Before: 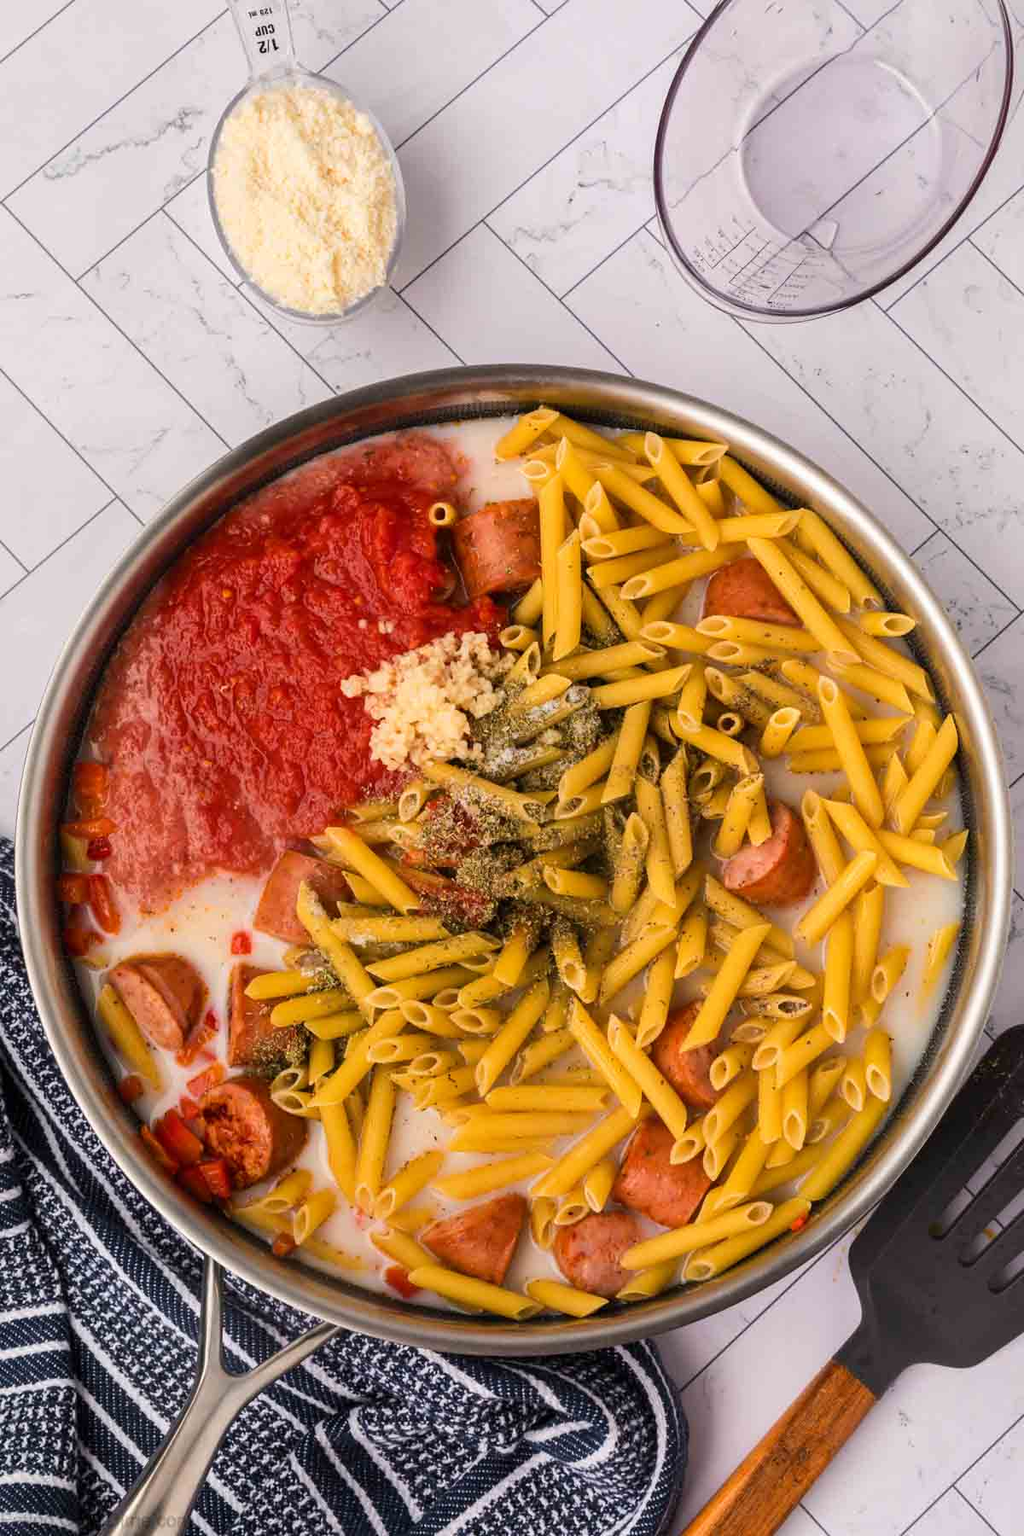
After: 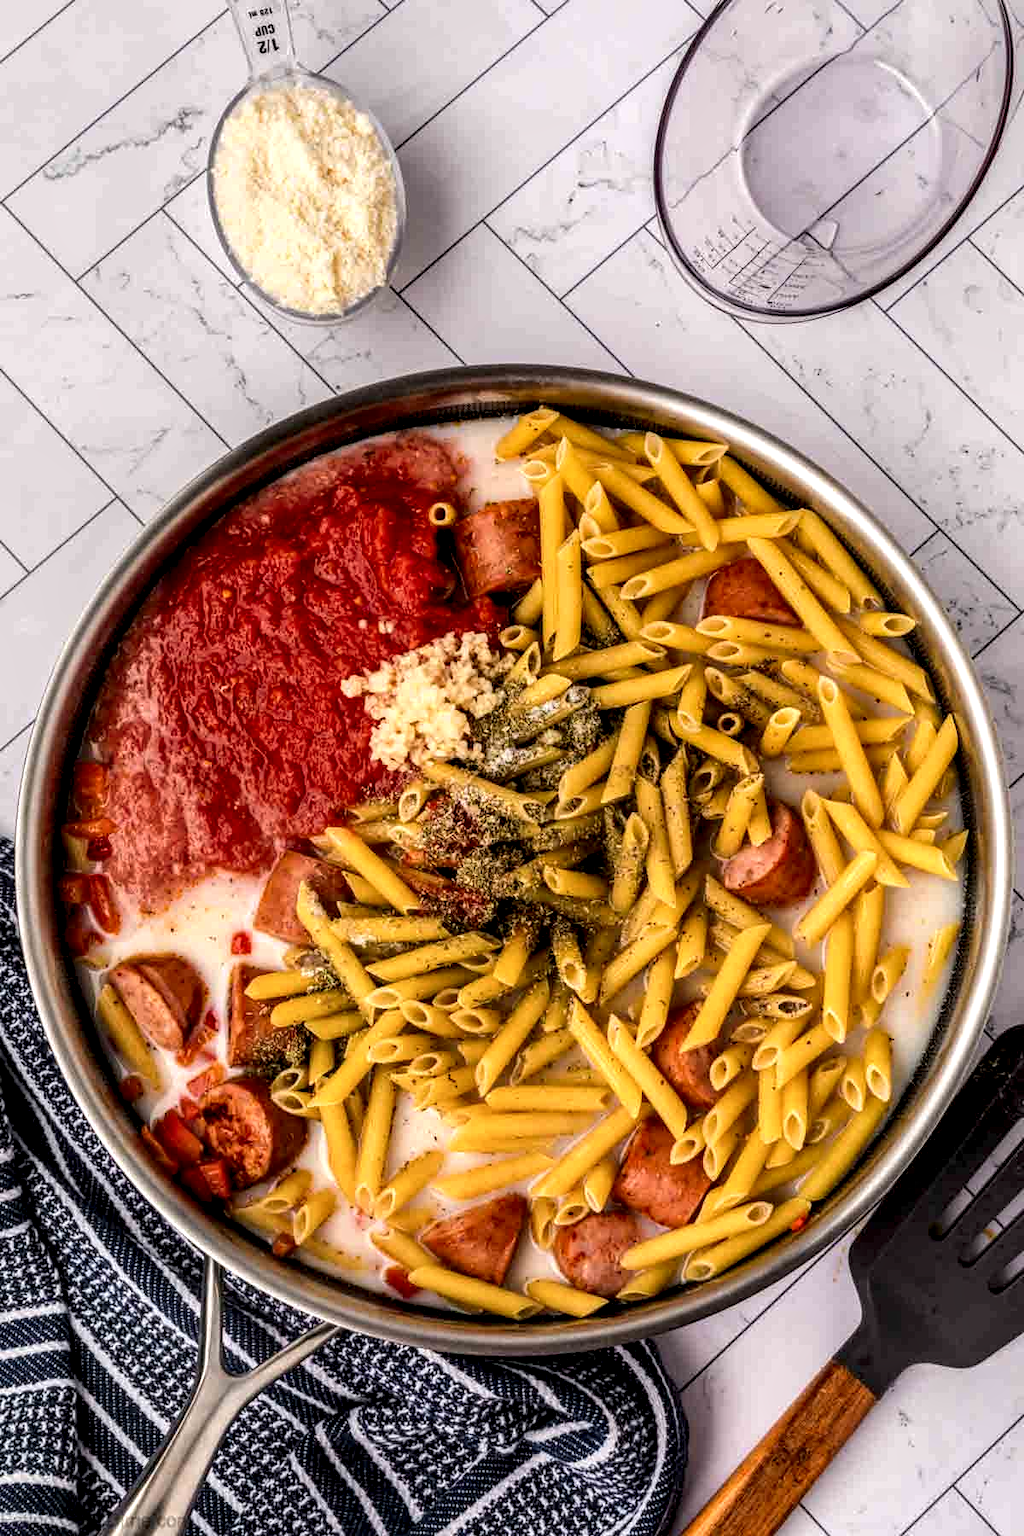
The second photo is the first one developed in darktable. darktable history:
local contrast: highlights 18%, detail 185%
